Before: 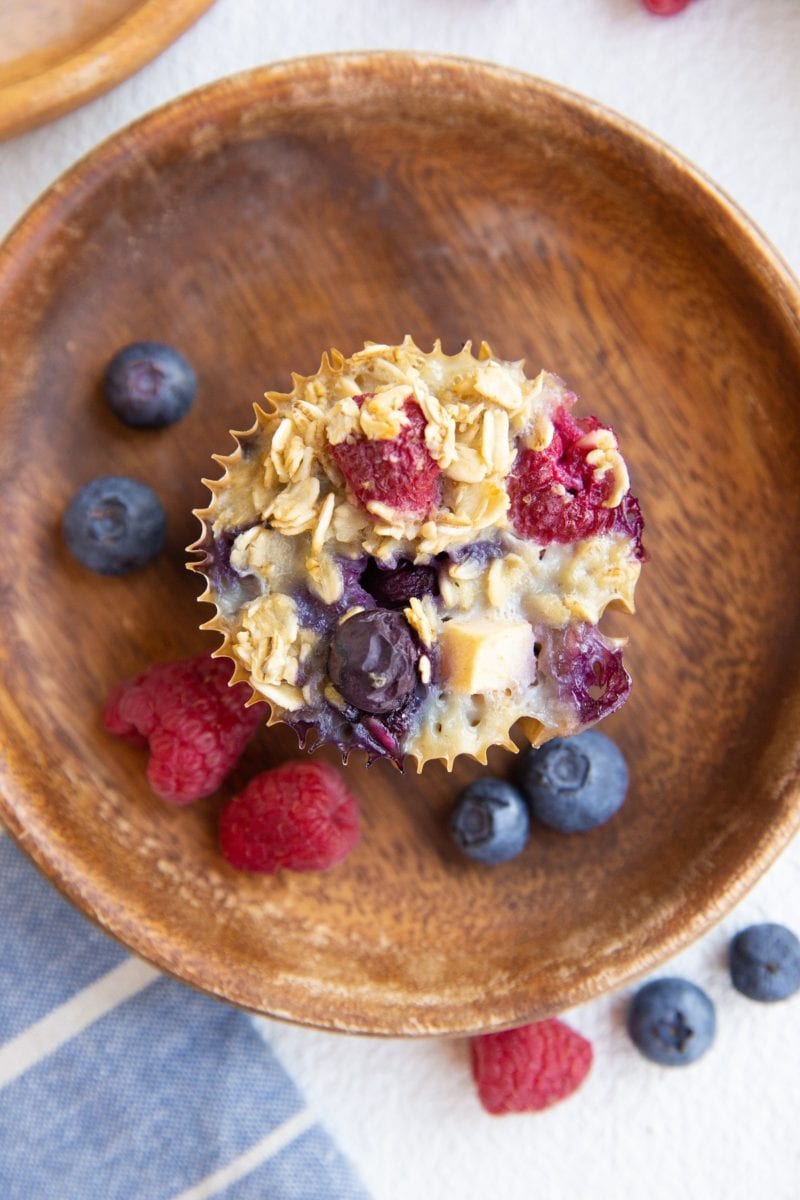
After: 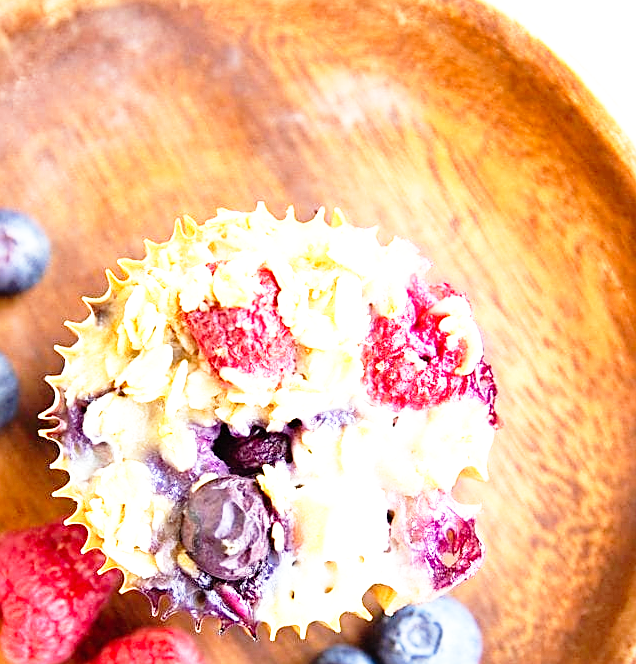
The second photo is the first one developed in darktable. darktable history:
sharpen: on, module defaults
exposure: black level correction 0, exposure 1.101 EV, compensate exposure bias true, compensate highlight preservation false
crop: left 18.39%, top 11.107%, right 2.059%, bottom 33.505%
base curve: curves: ch0 [(0, 0) (0.012, 0.01) (0.073, 0.168) (0.31, 0.711) (0.645, 0.957) (1, 1)], preserve colors none
